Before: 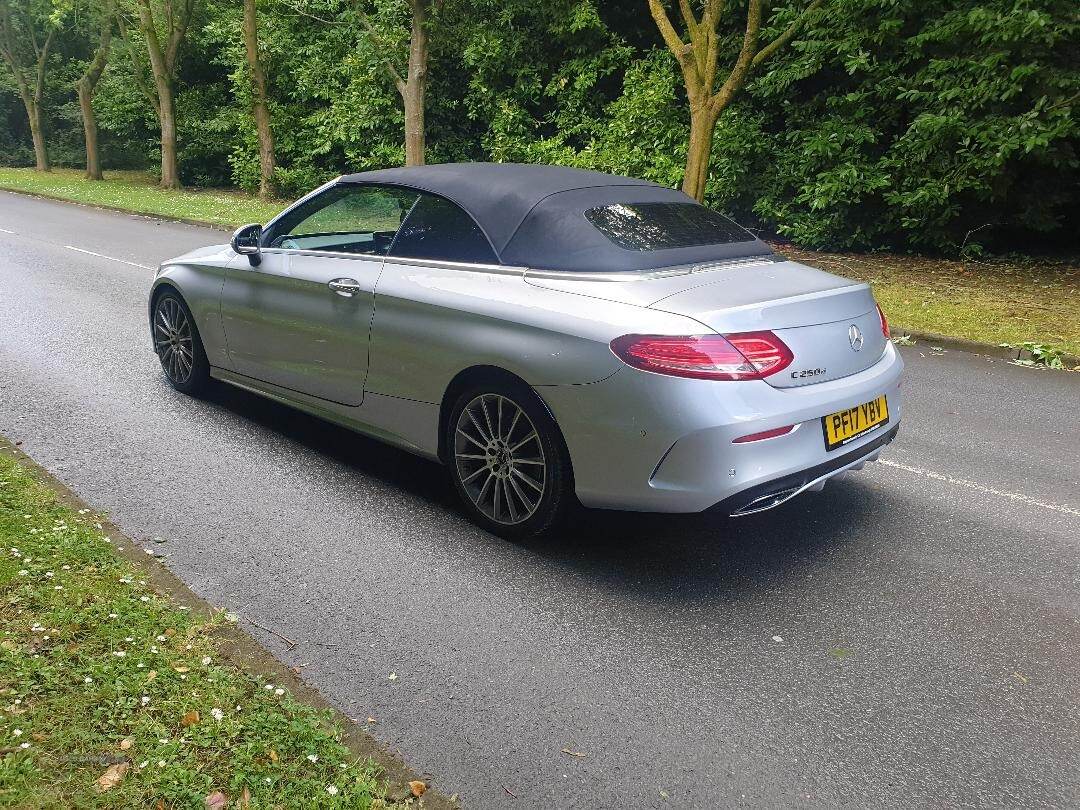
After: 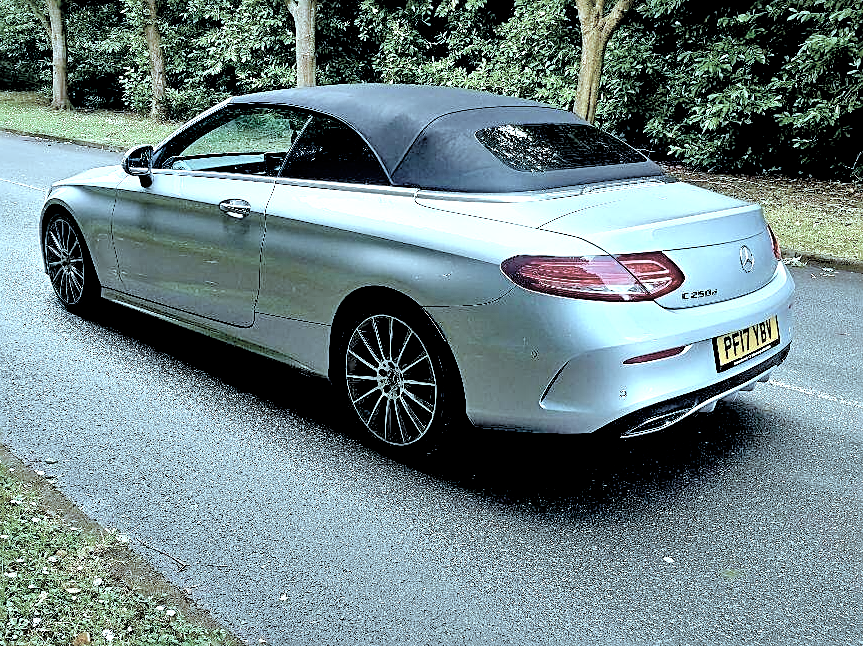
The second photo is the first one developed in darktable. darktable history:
sharpen: on, module defaults
color correction: highlights a* -11.66, highlights b* -14.83
exposure: black level correction 0.024, exposure 0.184 EV, compensate highlight preservation false
color balance rgb: perceptual saturation grading › global saturation 20%, perceptual saturation grading › highlights -25.063%, perceptual saturation grading › shadows 24.215%, global vibrance 20%
crop and rotate: left 10.116%, top 9.82%, right 9.917%, bottom 10.382%
contrast brightness saturation: brightness 0.184, saturation -0.501
contrast equalizer: y [[0.6 ×6], [0.55 ×6], [0 ×6], [0 ×6], [0 ×6]]
